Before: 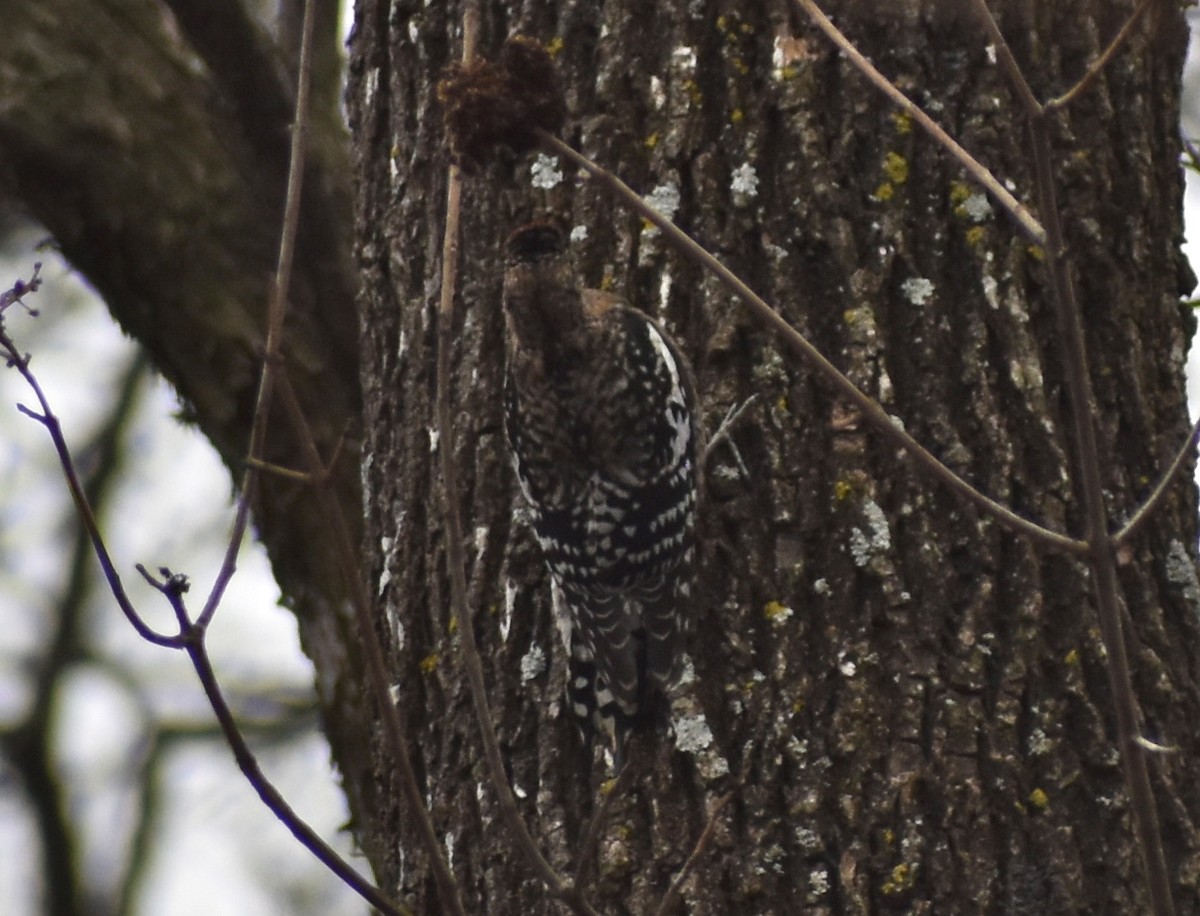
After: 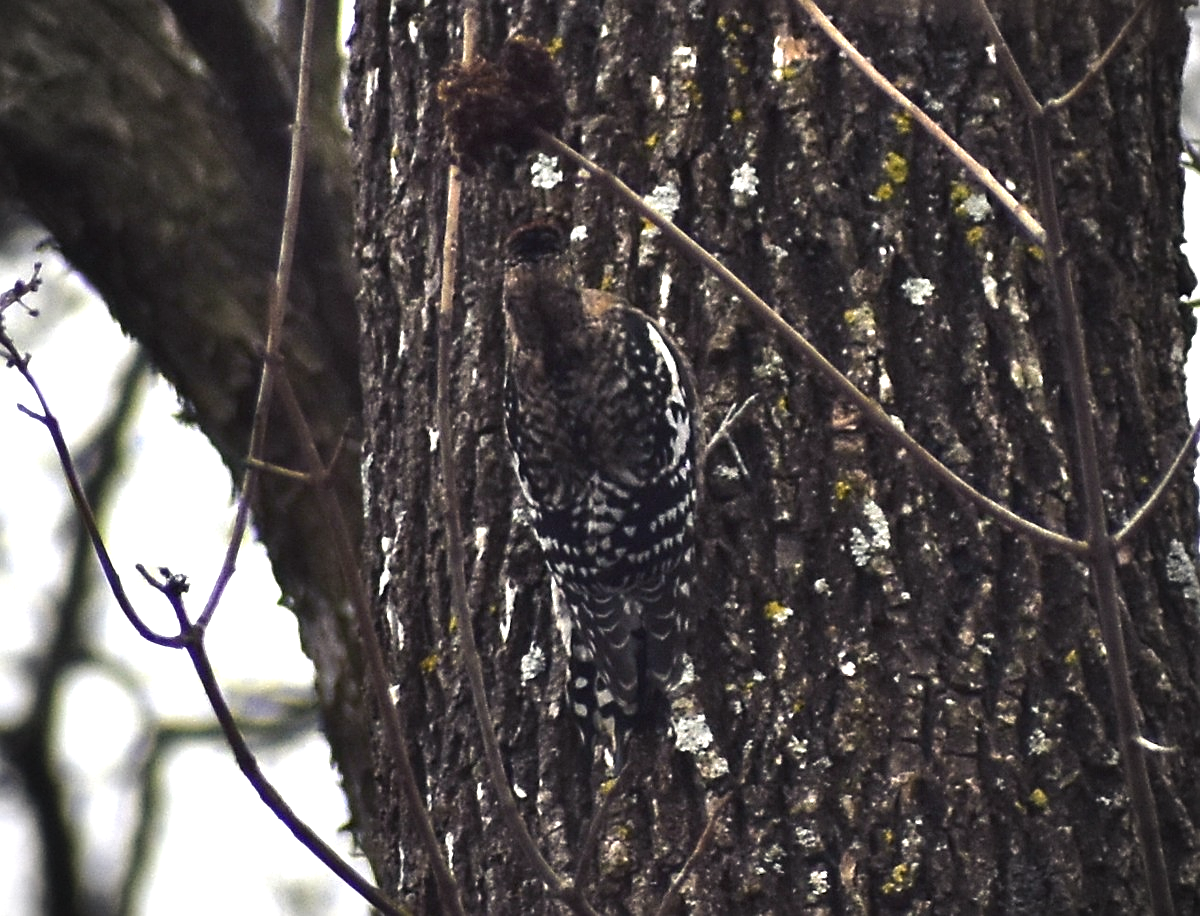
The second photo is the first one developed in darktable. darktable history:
sharpen: on, module defaults
vignetting: fall-off radius 45.18%, unbound false
tone equalizer: edges refinement/feathering 500, mask exposure compensation -1.57 EV, preserve details no
color balance rgb: shadows lift › luminance -21.858%, shadows lift › chroma 6.659%, shadows lift › hue 268.53°, power › hue 212.85°, linear chroma grading › global chroma 0.405%, perceptual saturation grading › global saturation 0.631%, perceptual brilliance grading › global brilliance -5.575%, perceptual brilliance grading › highlights 23.633%, perceptual brilliance grading › mid-tones 7.123%, perceptual brilliance grading › shadows -4.511%
exposure: exposure 0.722 EV, compensate exposure bias true, compensate highlight preservation false
